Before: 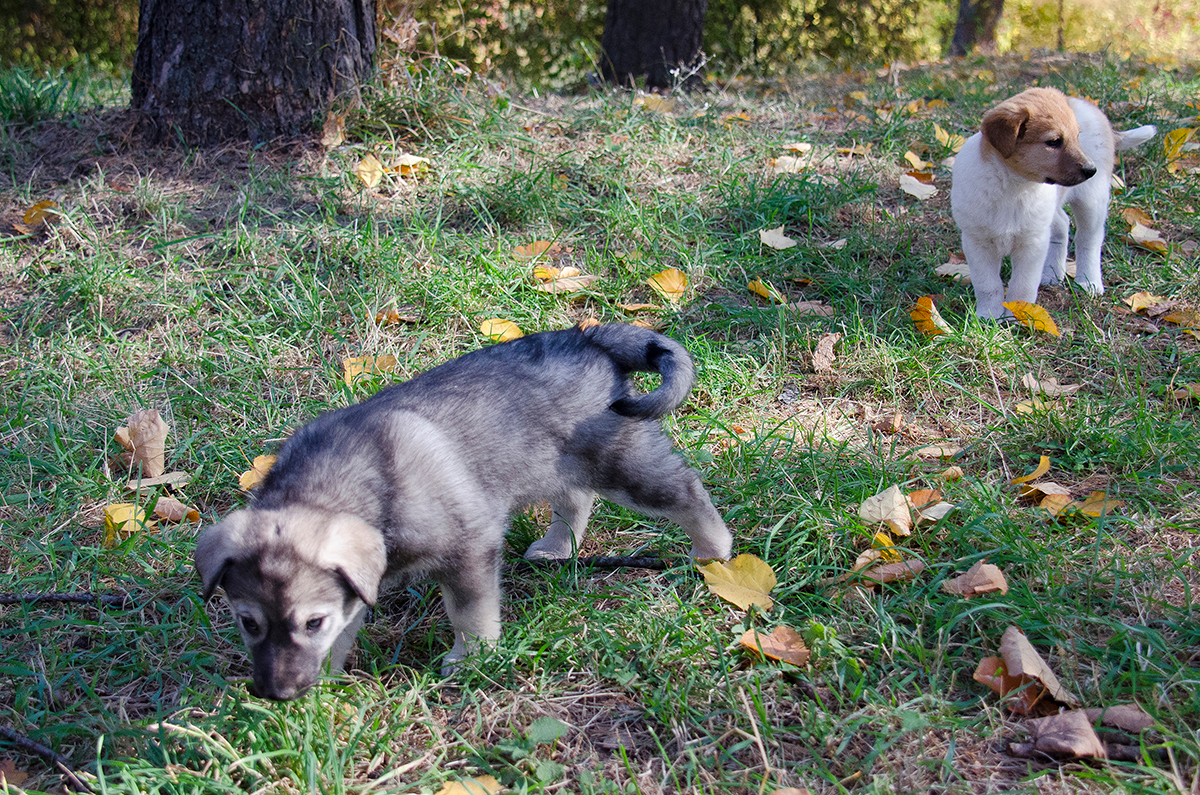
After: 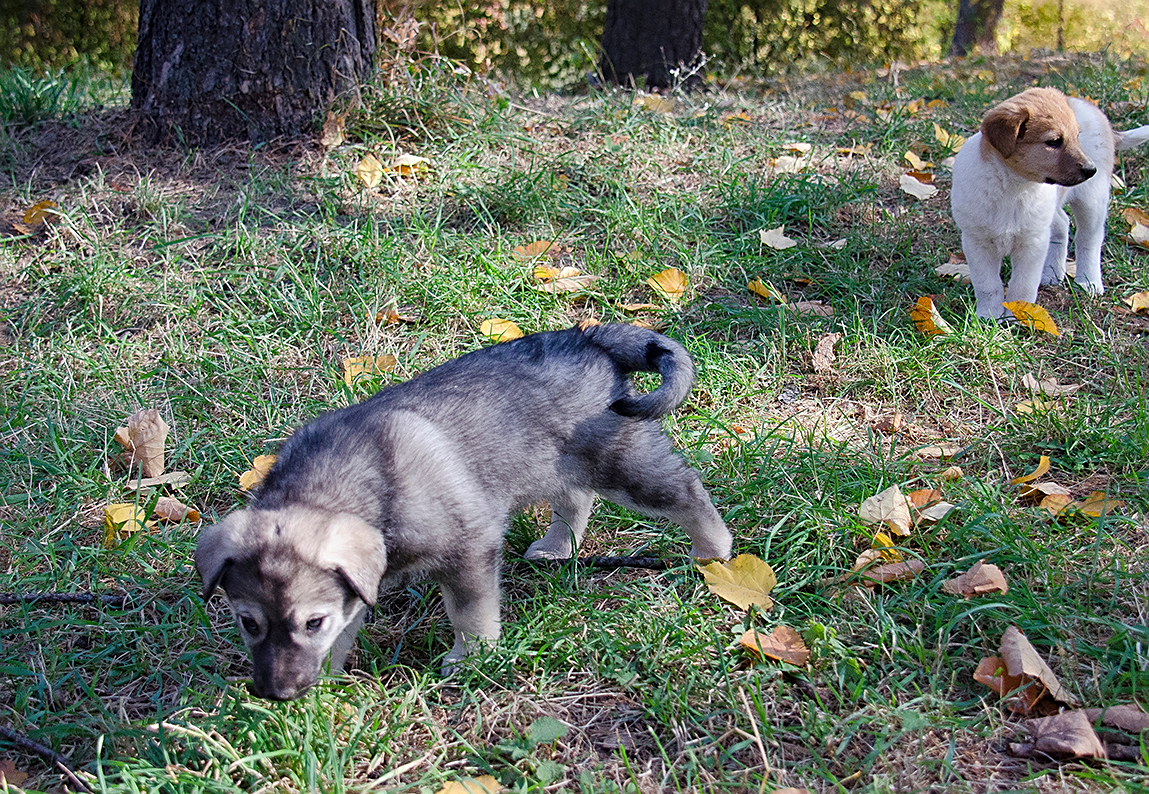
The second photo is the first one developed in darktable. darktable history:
crop: right 4.199%, bottom 0.031%
sharpen: on, module defaults
